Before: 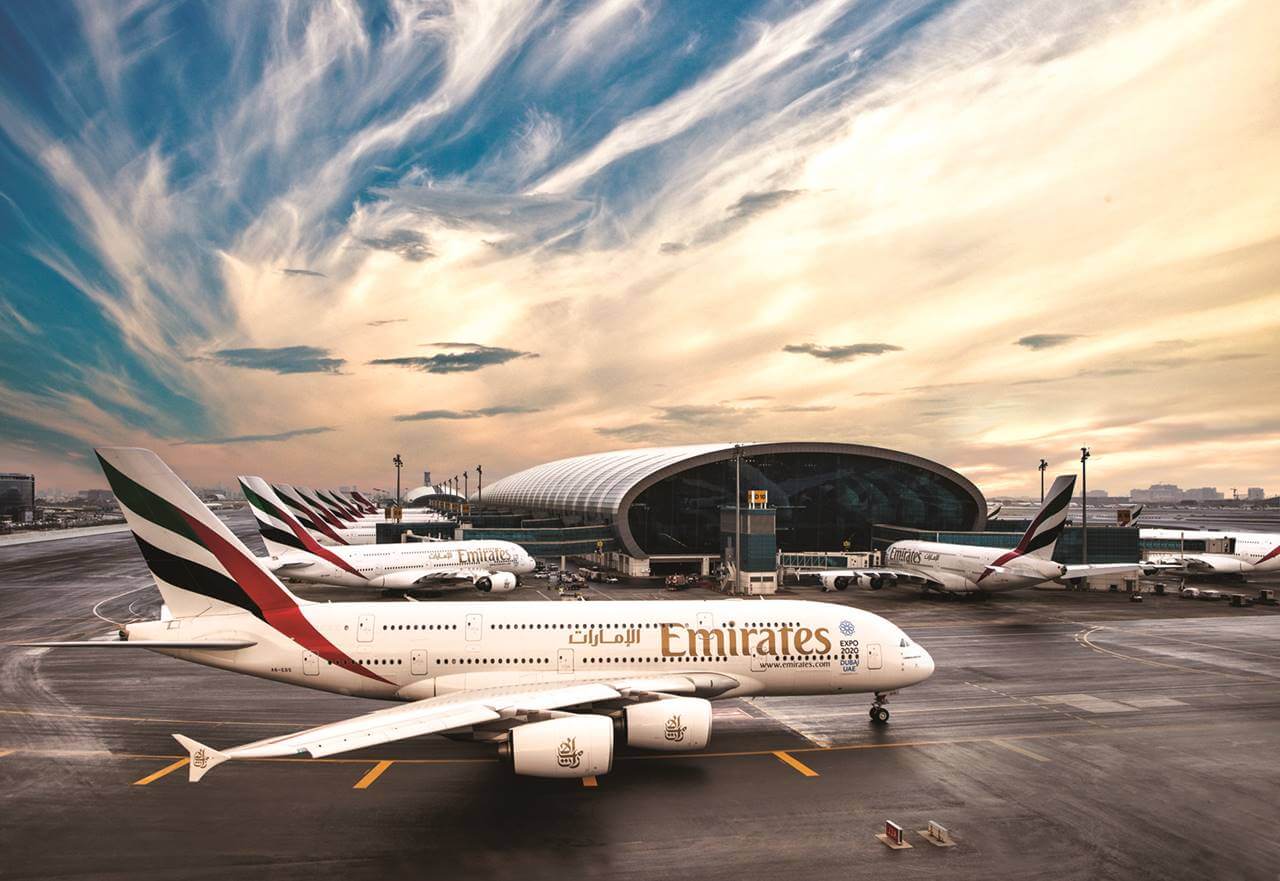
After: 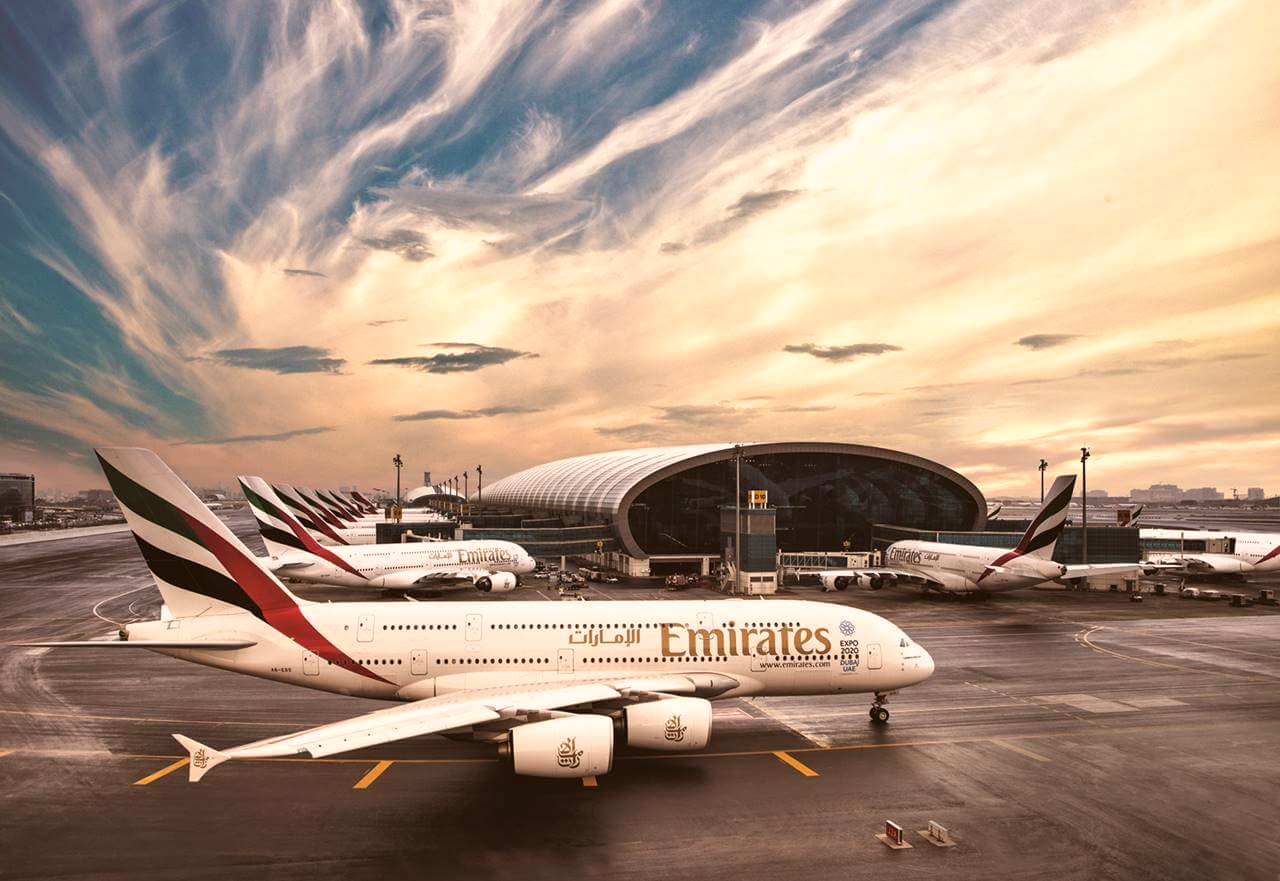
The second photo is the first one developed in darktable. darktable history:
color correction: highlights a* 6.05, highlights b* 8.25, shadows a* 6.01, shadows b* 6.84, saturation 0.929
